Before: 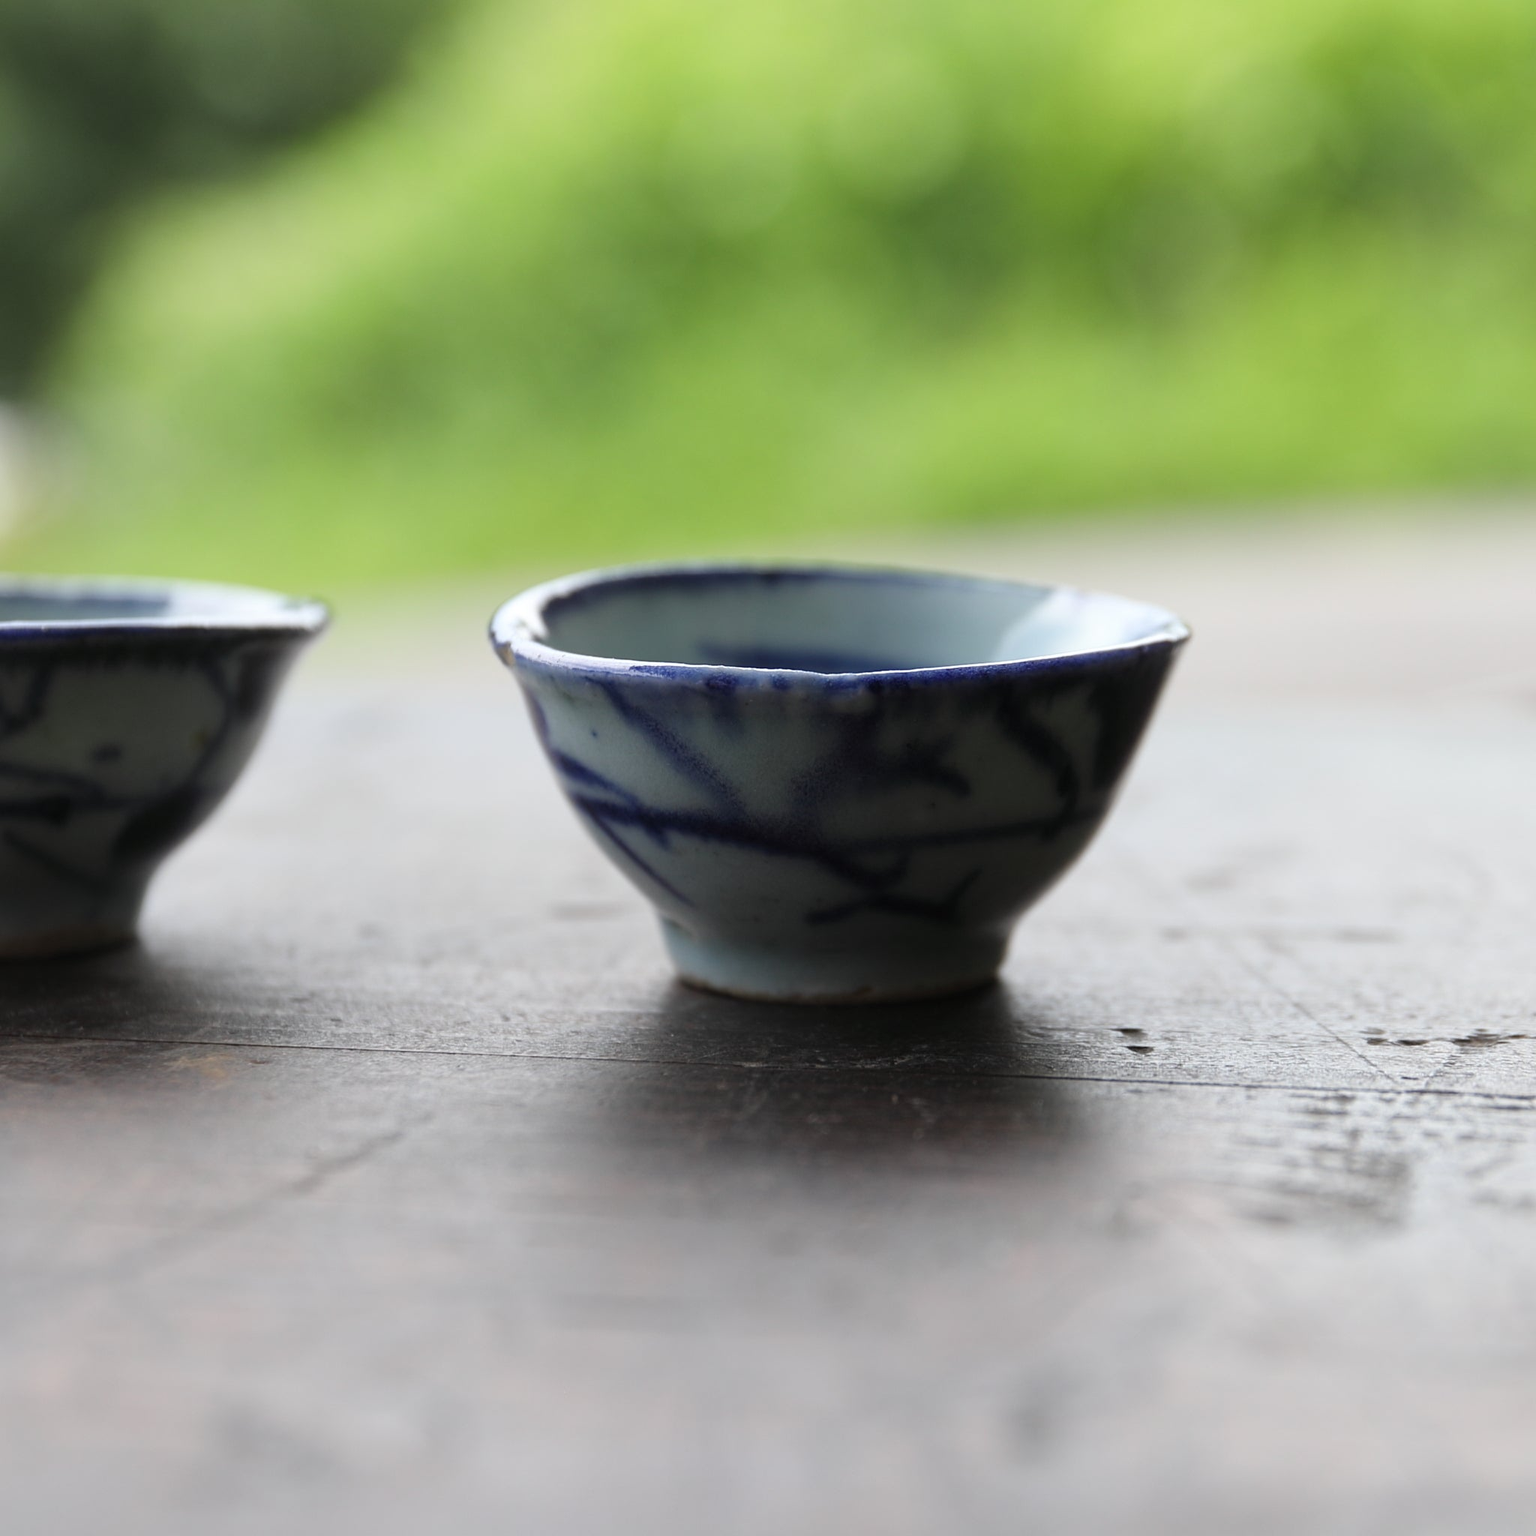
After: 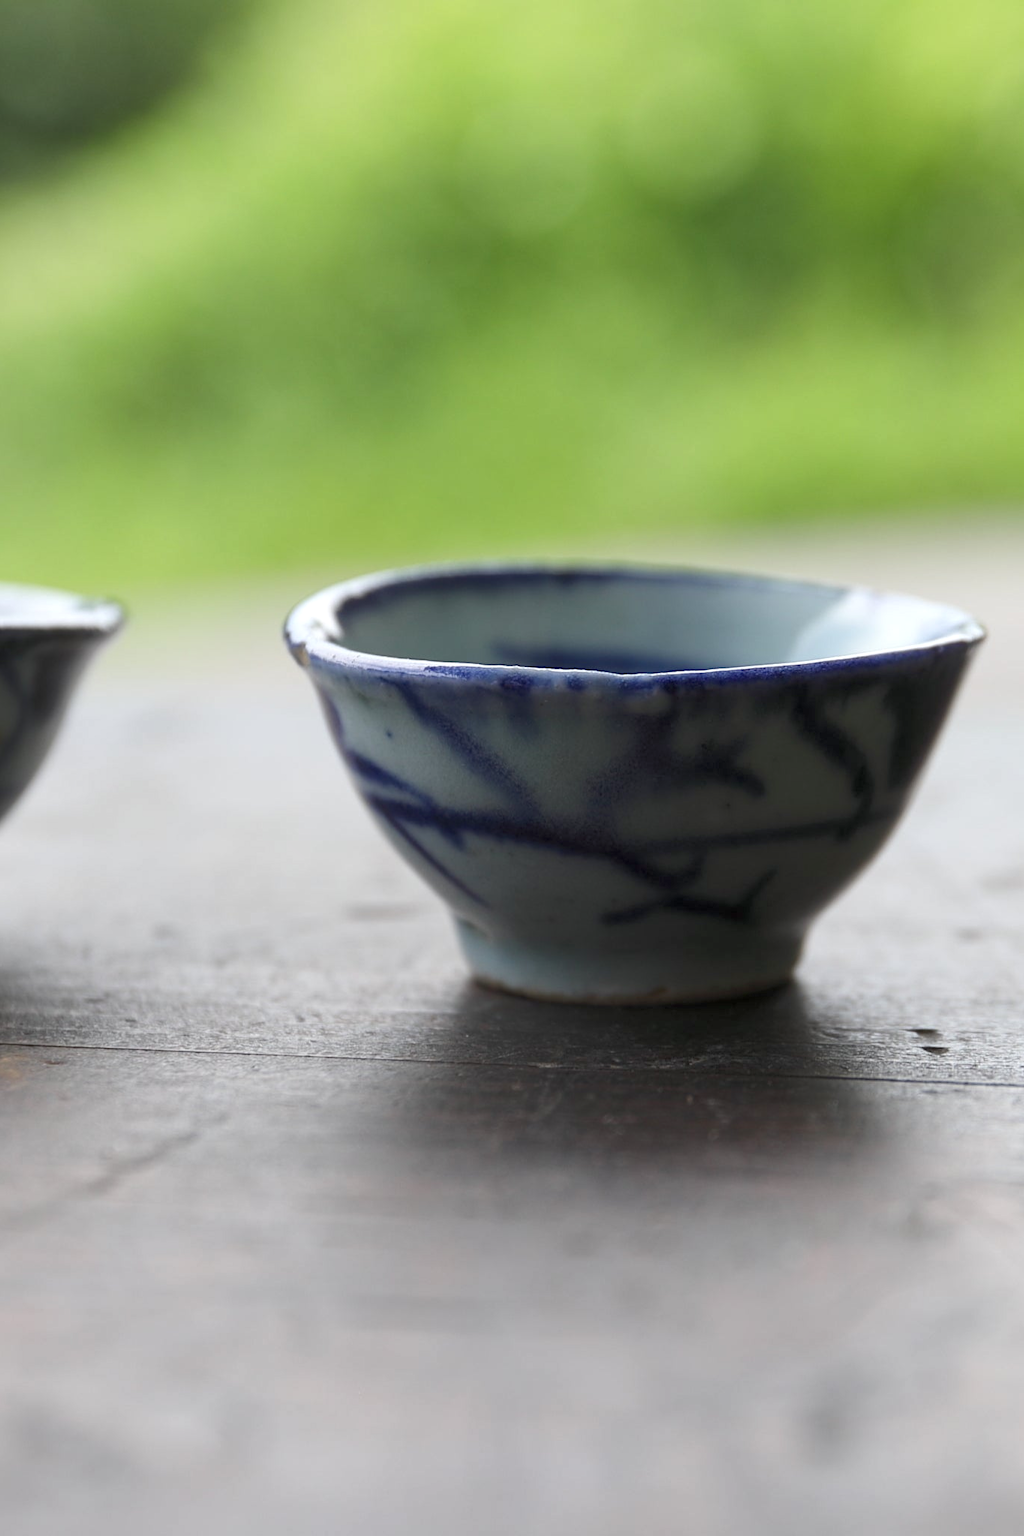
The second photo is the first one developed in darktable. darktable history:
local contrast: highlights 100%, shadows 100%, detail 120%, midtone range 0.2
rgb curve: curves: ch0 [(0, 0) (0.093, 0.159) (0.241, 0.265) (0.414, 0.42) (1, 1)], compensate middle gray true, preserve colors basic power
crop and rotate: left 13.409%, right 19.924%
